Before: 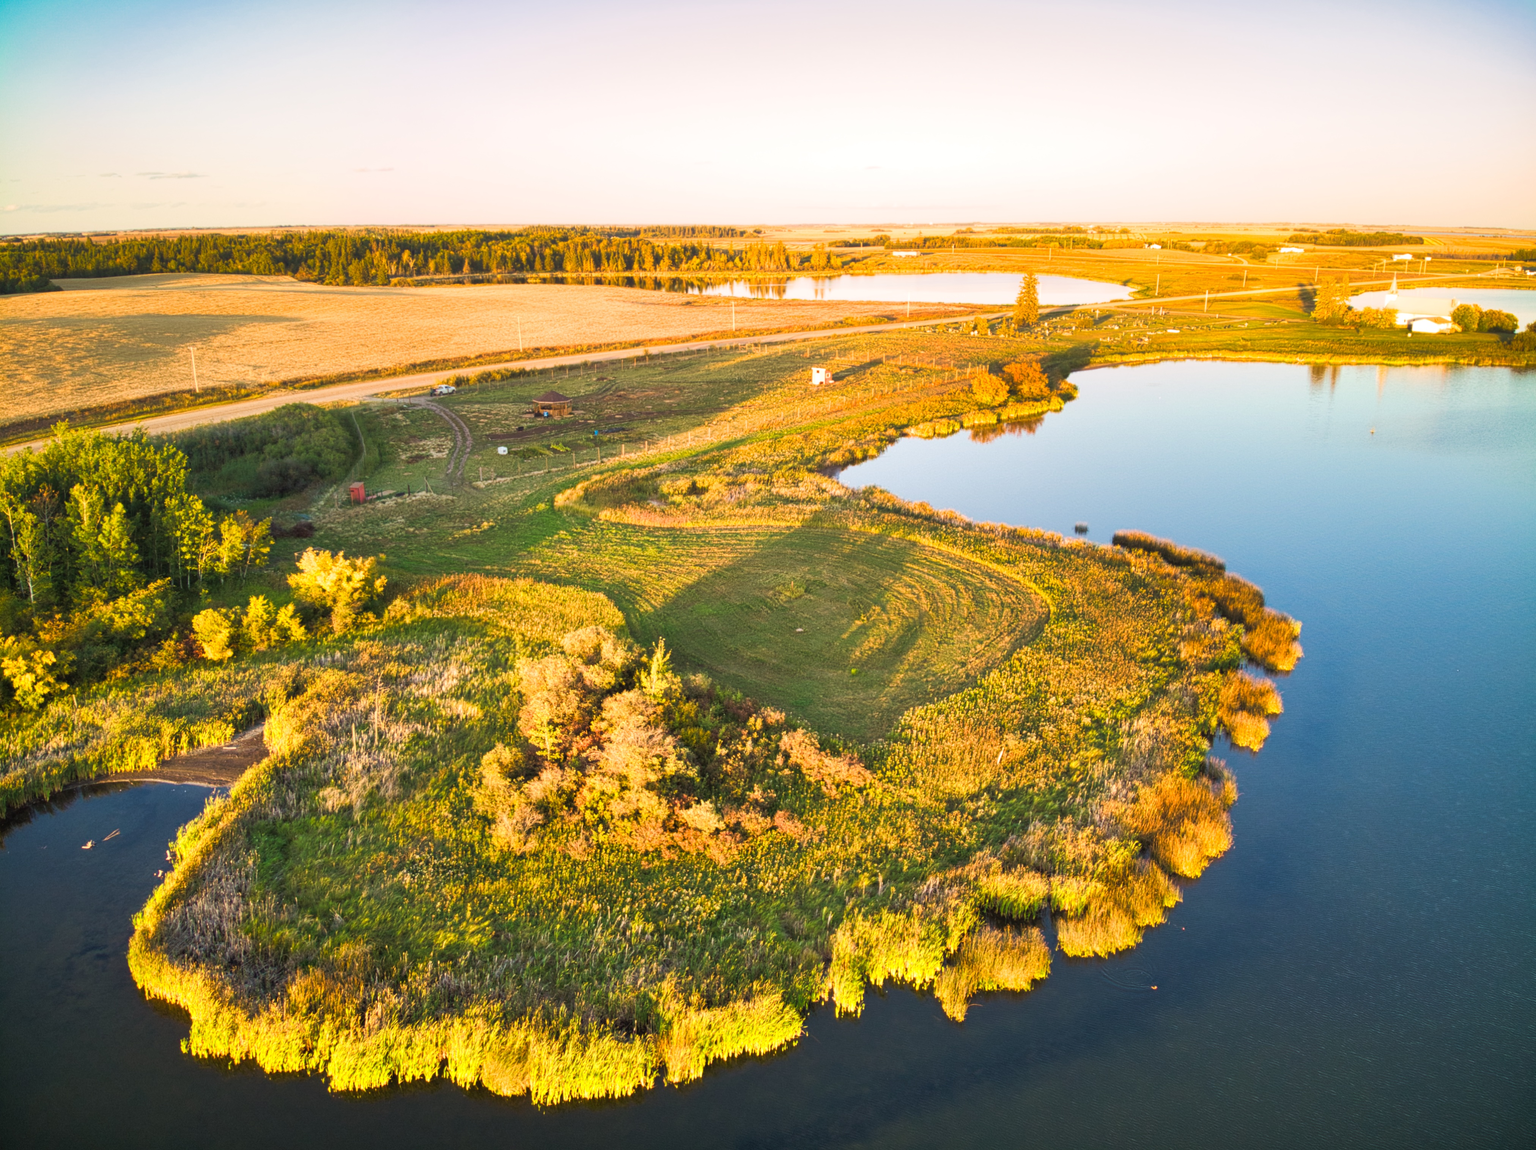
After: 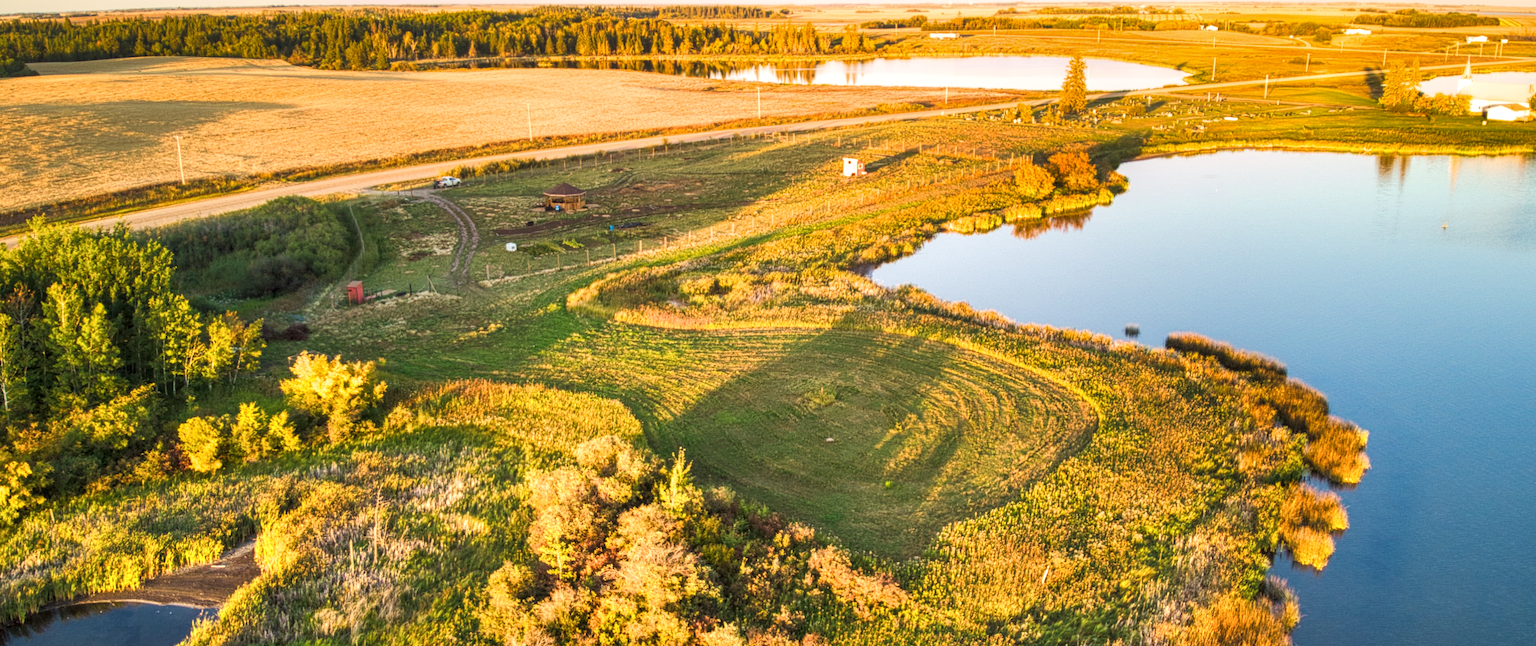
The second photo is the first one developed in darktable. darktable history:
crop: left 1.744%, top 19.225%, right 5.069%, bottom 28.357%
local contrast: detail 130%
